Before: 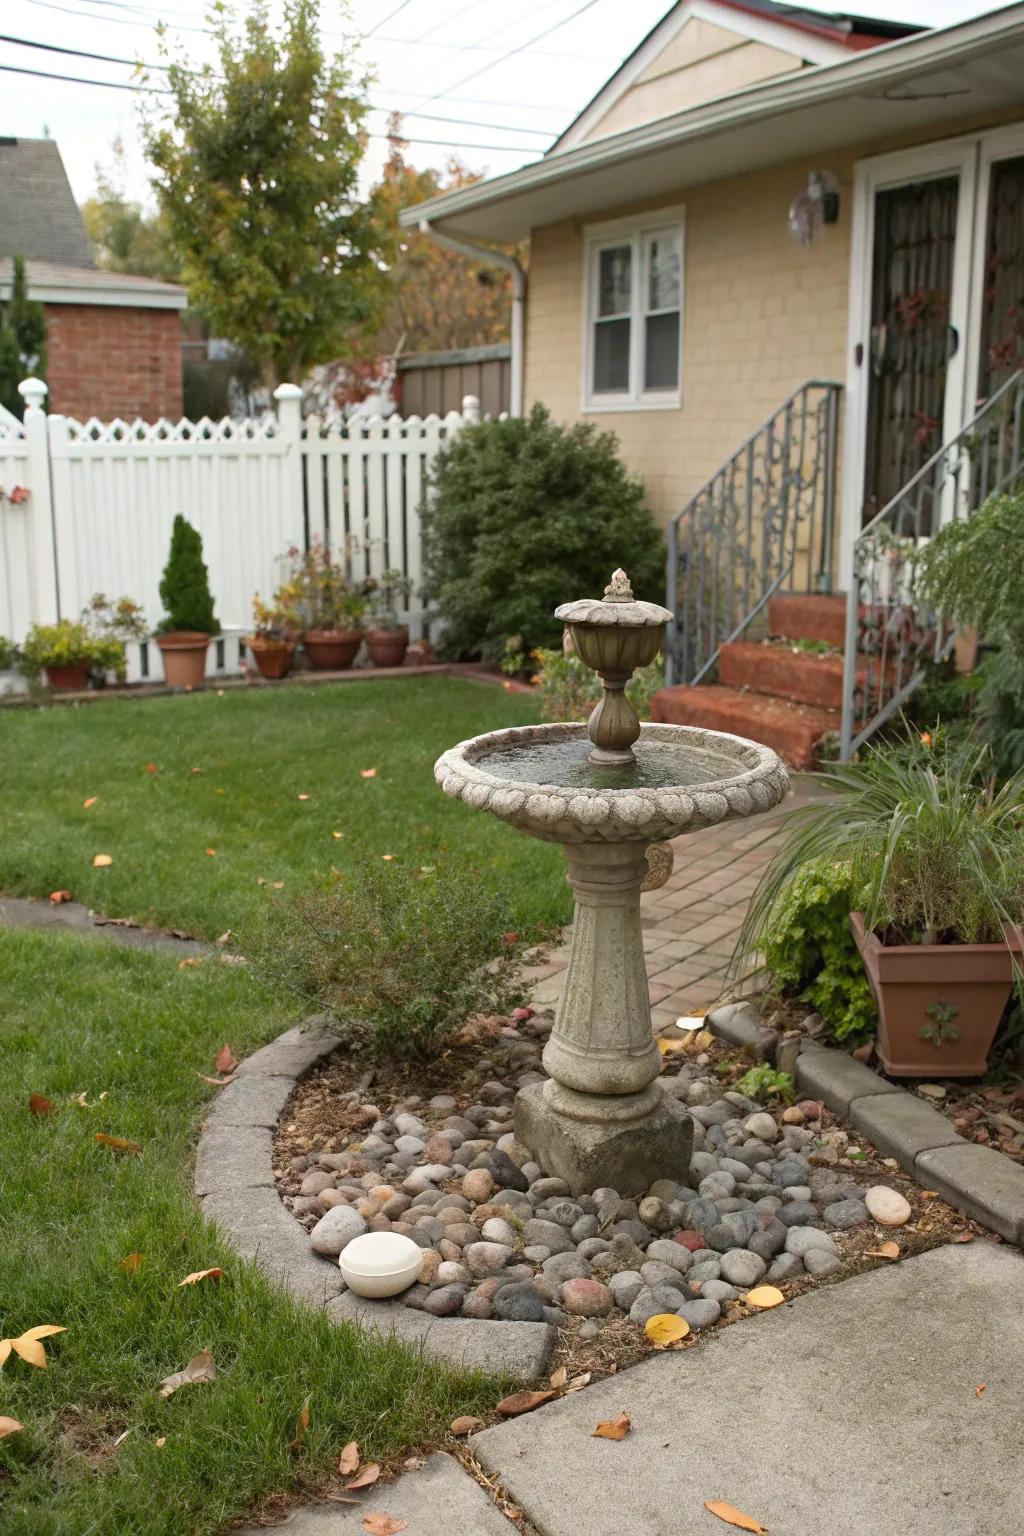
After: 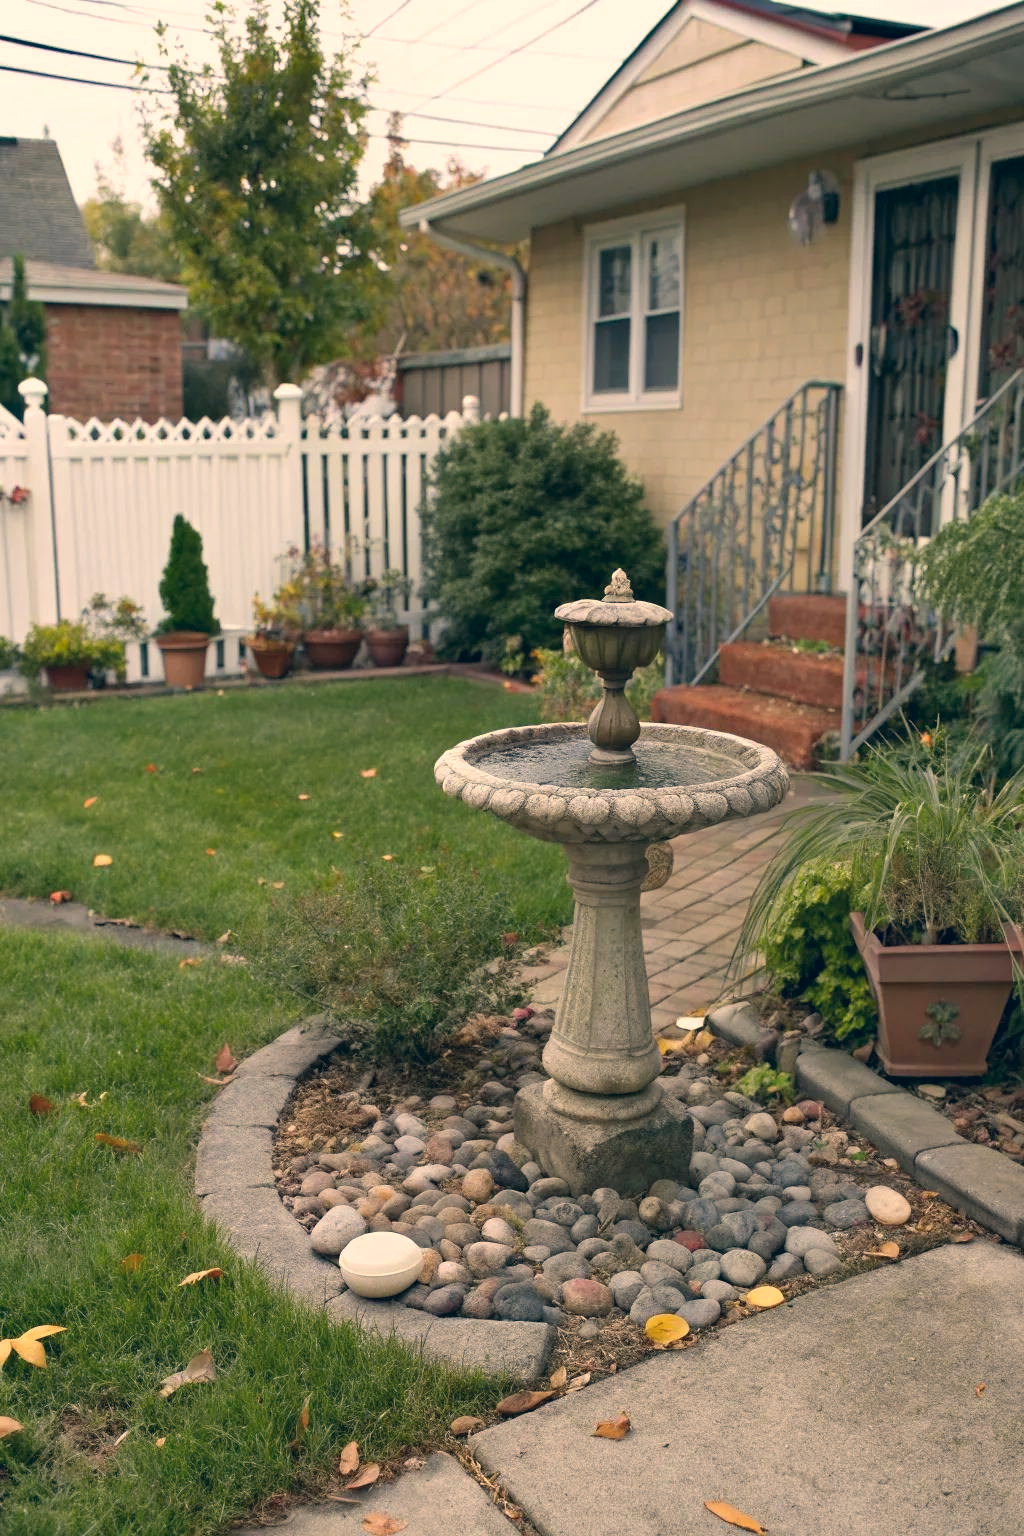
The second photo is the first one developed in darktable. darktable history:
color correction: highlights a* 10.26, highlights b* 14.74, shadows a* -9.58, shadows b* -15.05
shadows and highlights: shadows color adjustment 97.68%, low approximation 0.01, soften with gaussian
